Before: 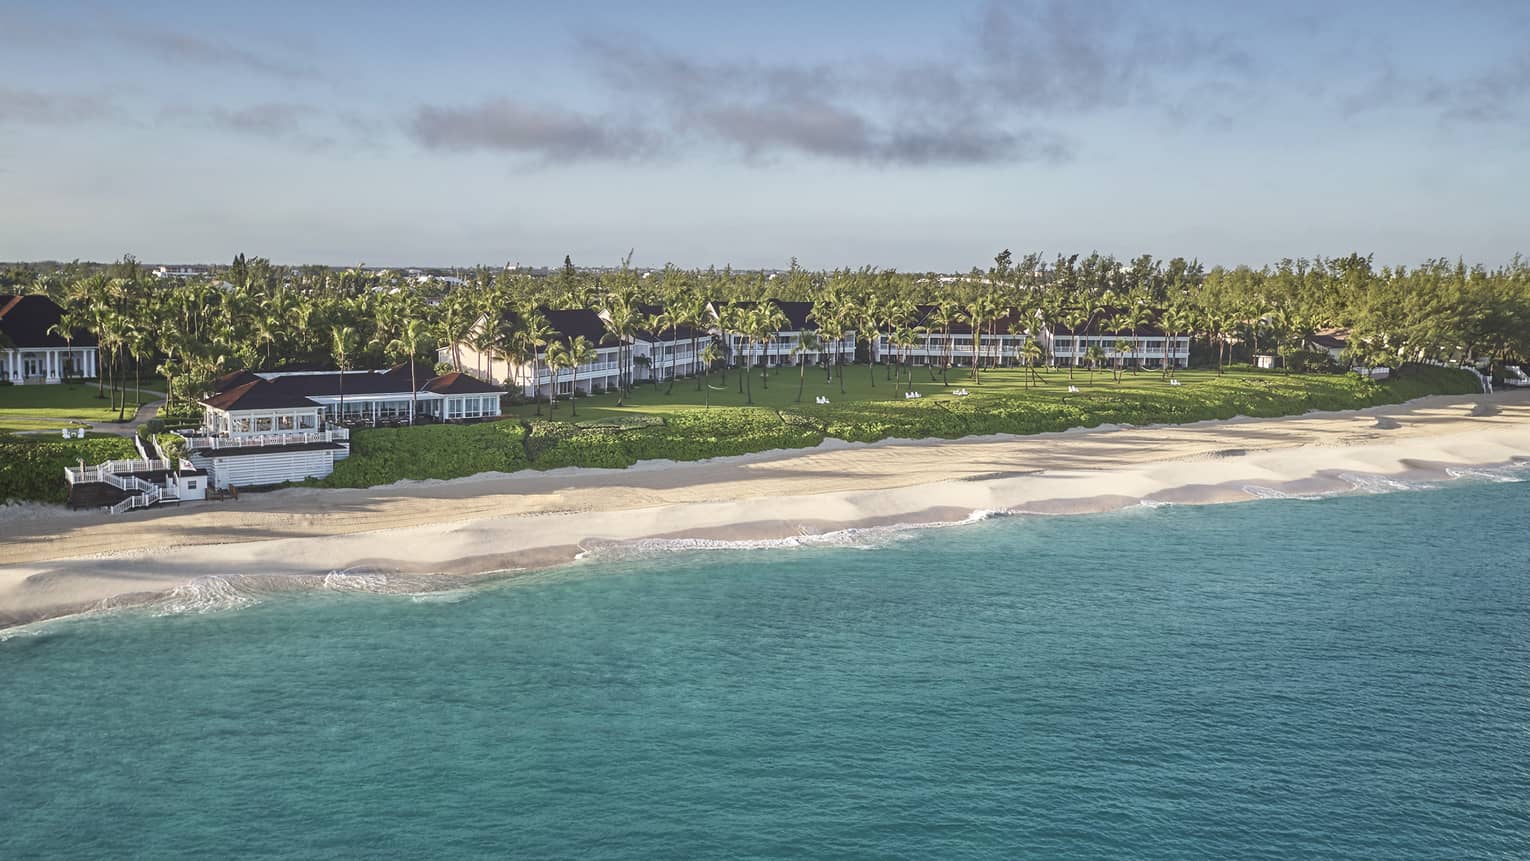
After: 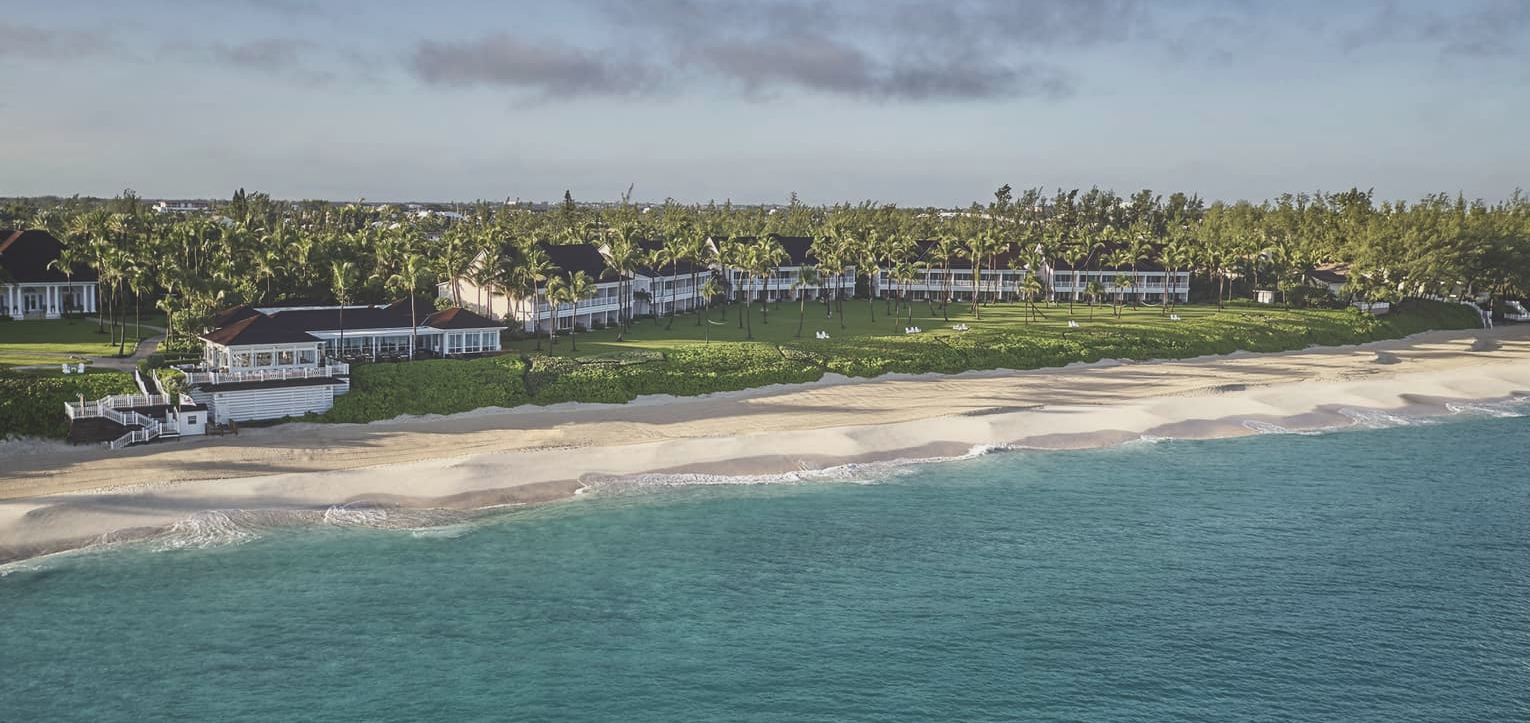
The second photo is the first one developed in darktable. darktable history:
levels: levels [0, 0.51, 1]
crop: top 7.575%, bottom 8.341%
exposure: black level correction -0.014, exposure -0.193 EV, compensate highlight preservation false
